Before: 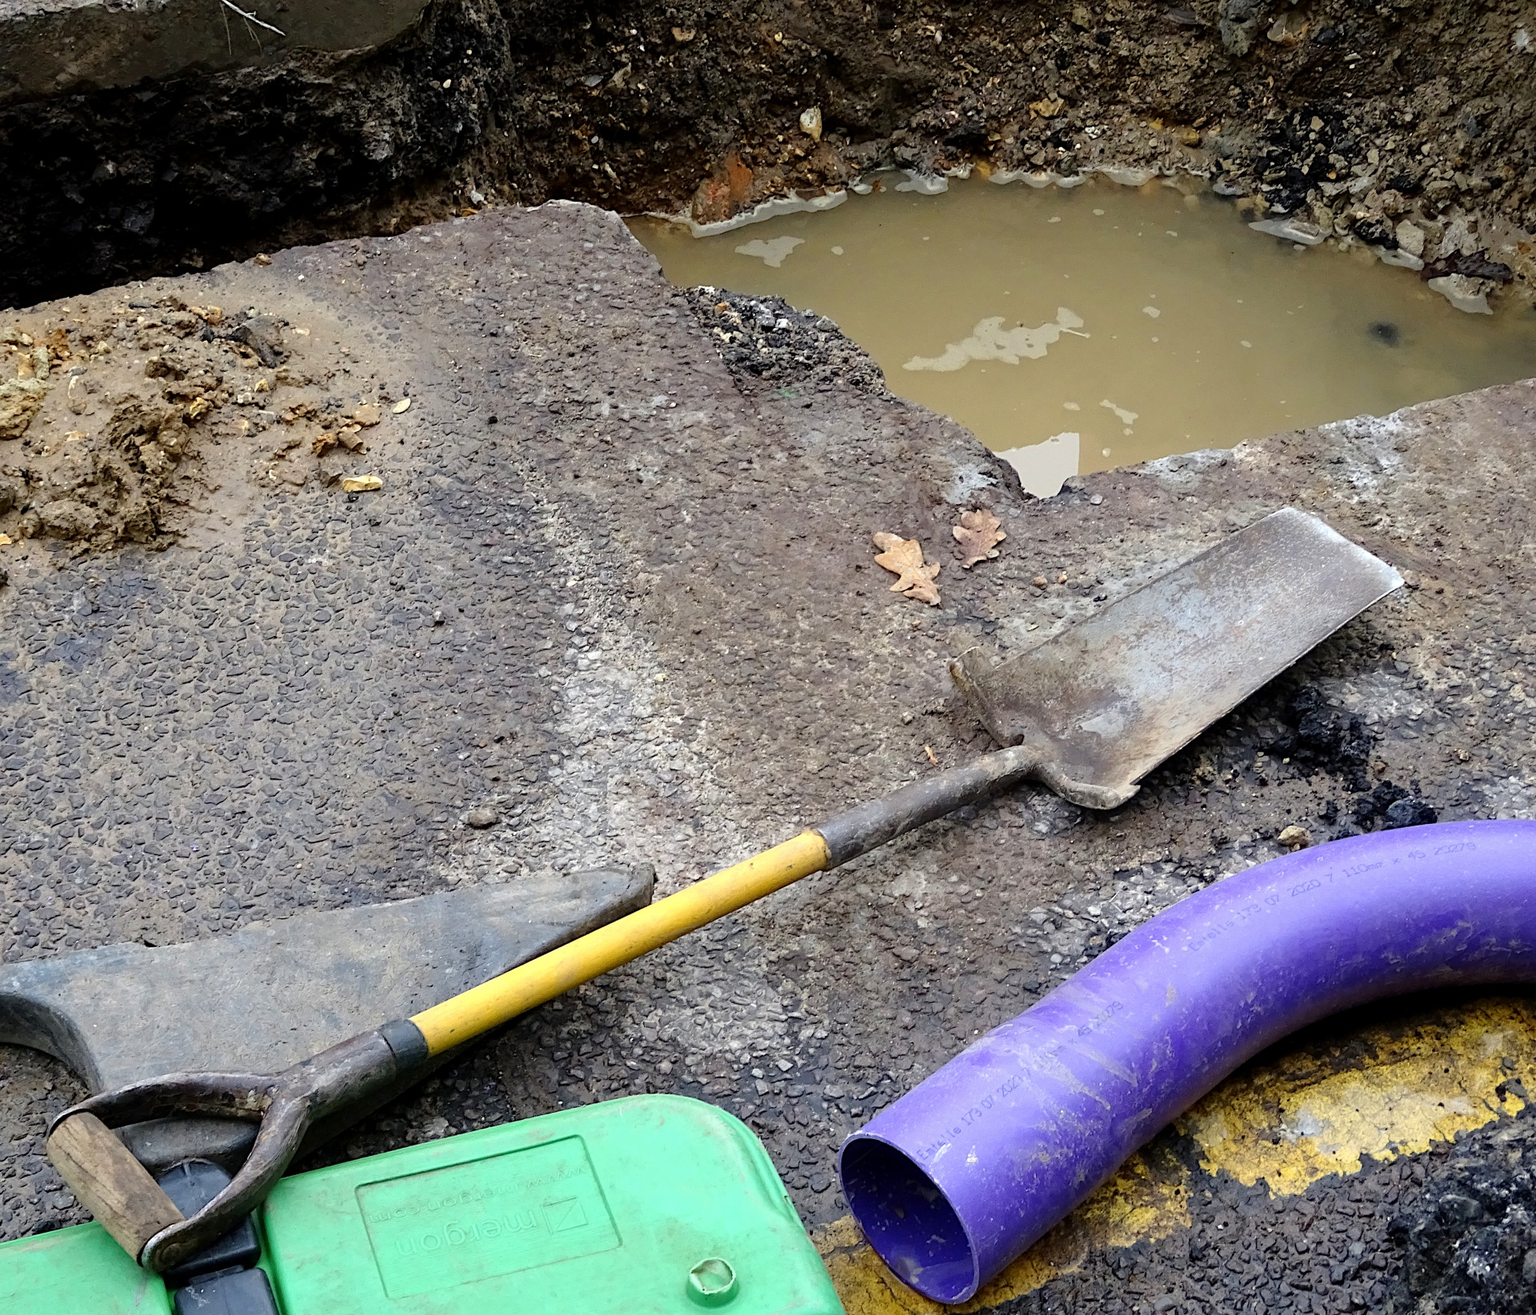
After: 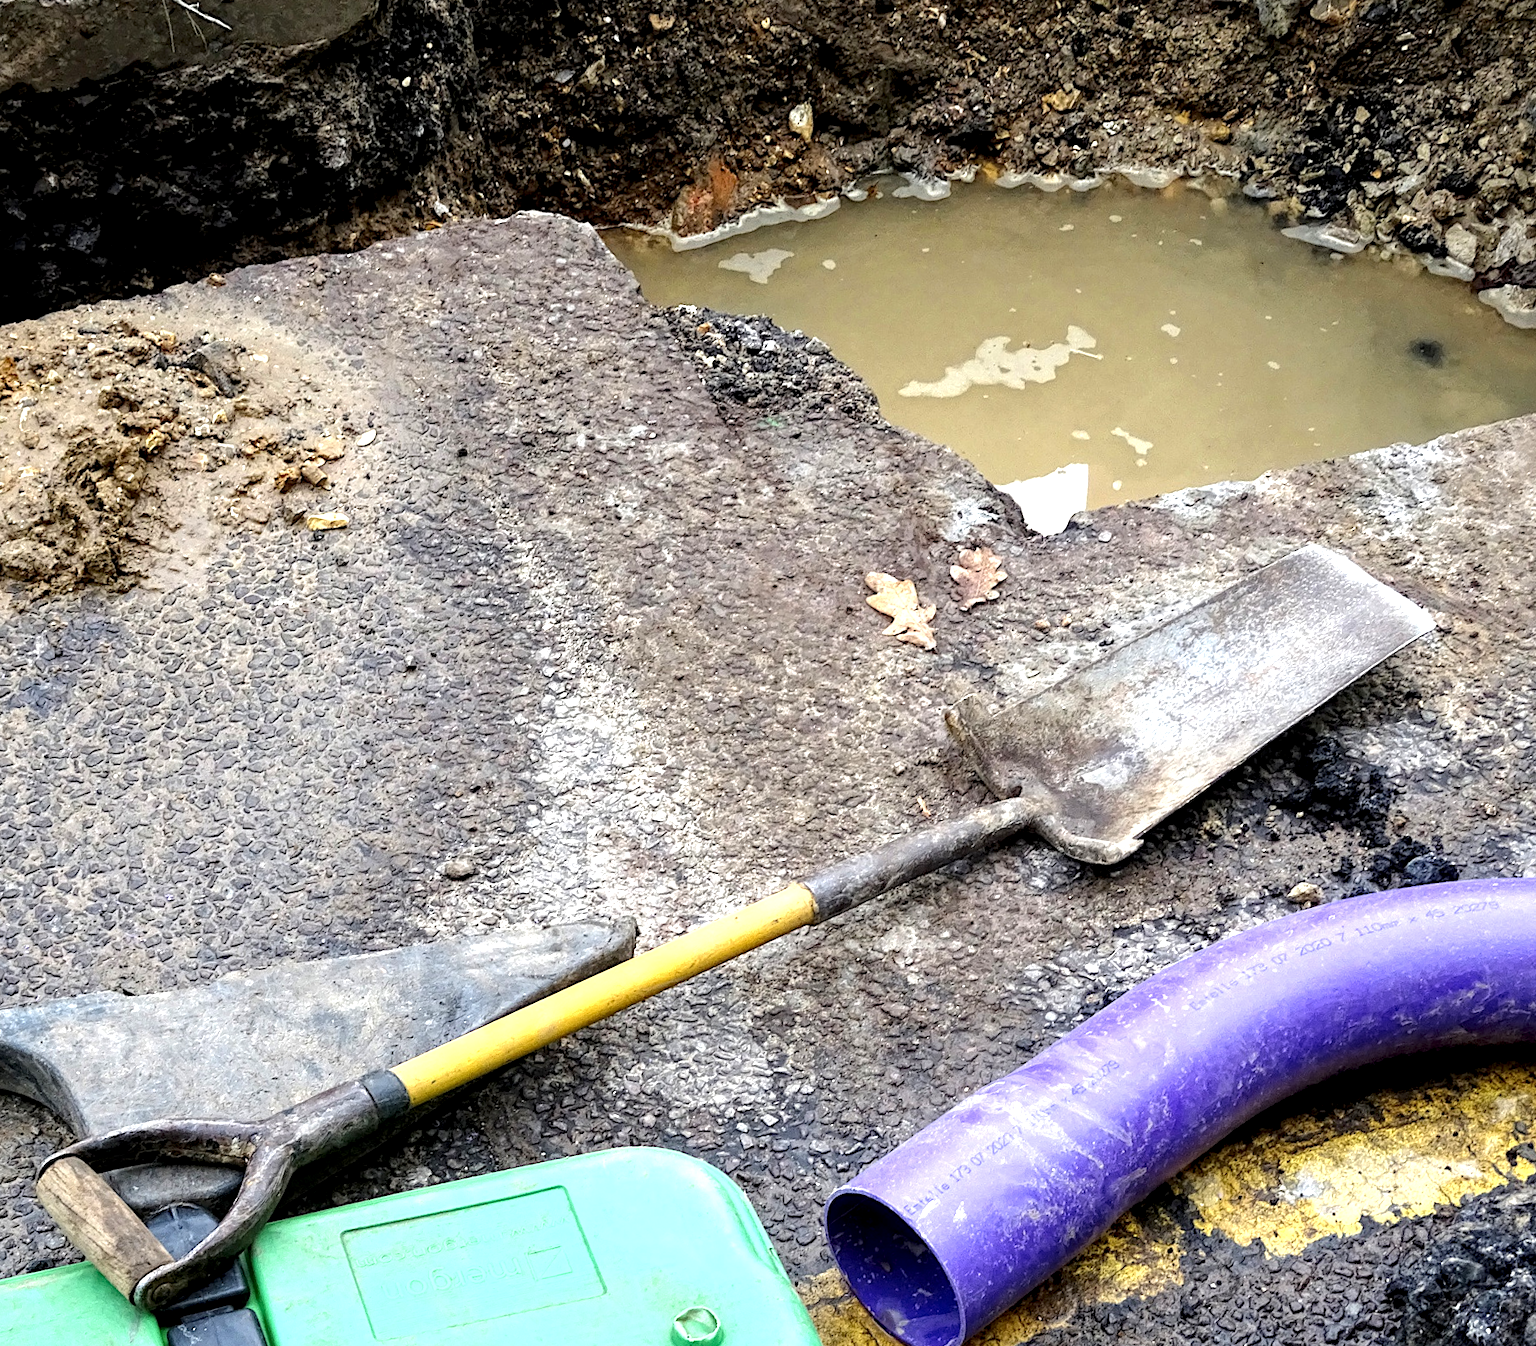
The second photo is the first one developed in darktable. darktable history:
exposure: exposure 0.6 EV, compensate highlight preservation false
local contrast: highlights 100%, shadows 100%, detail 200%, midtone range 0.2
rotate and perspective: rotation 0.074°, lens shift (vertical) 0.096, lens shift (horizontal) -0.041, crop left 0.043, crop right 0.952, crop top 0.024, crop bottom 0.979
